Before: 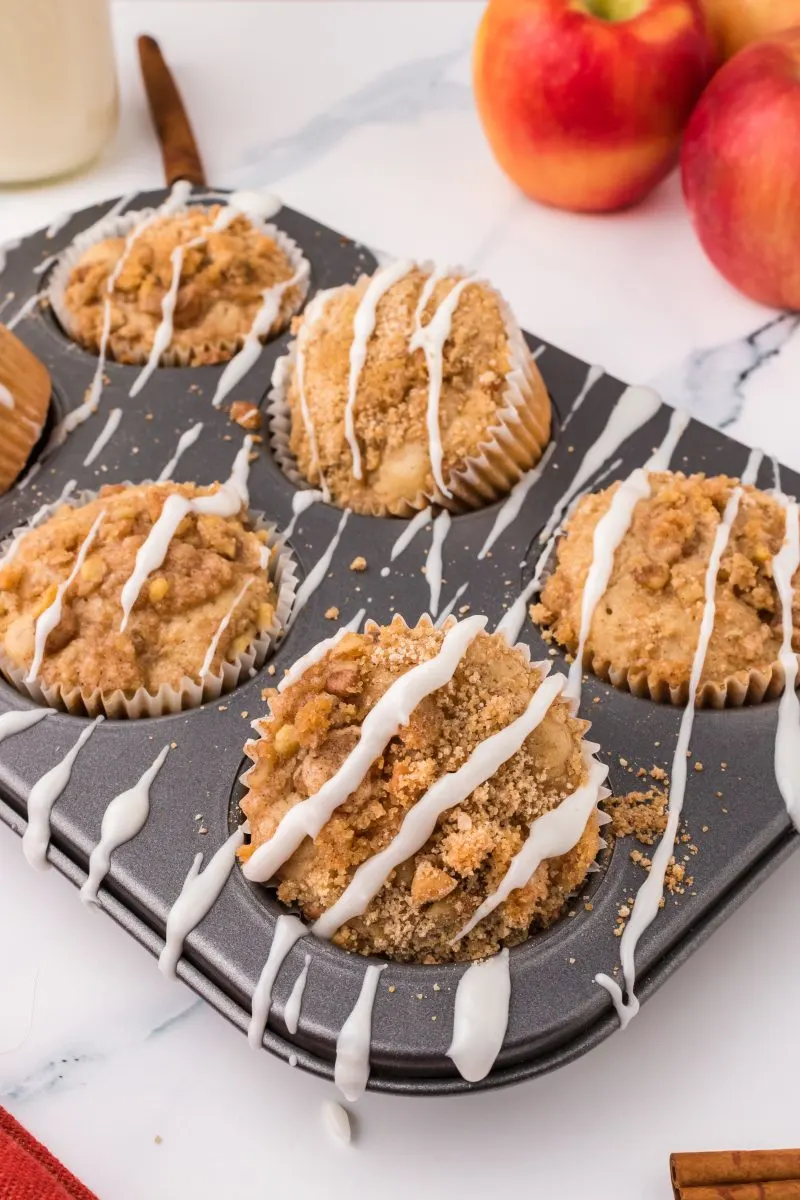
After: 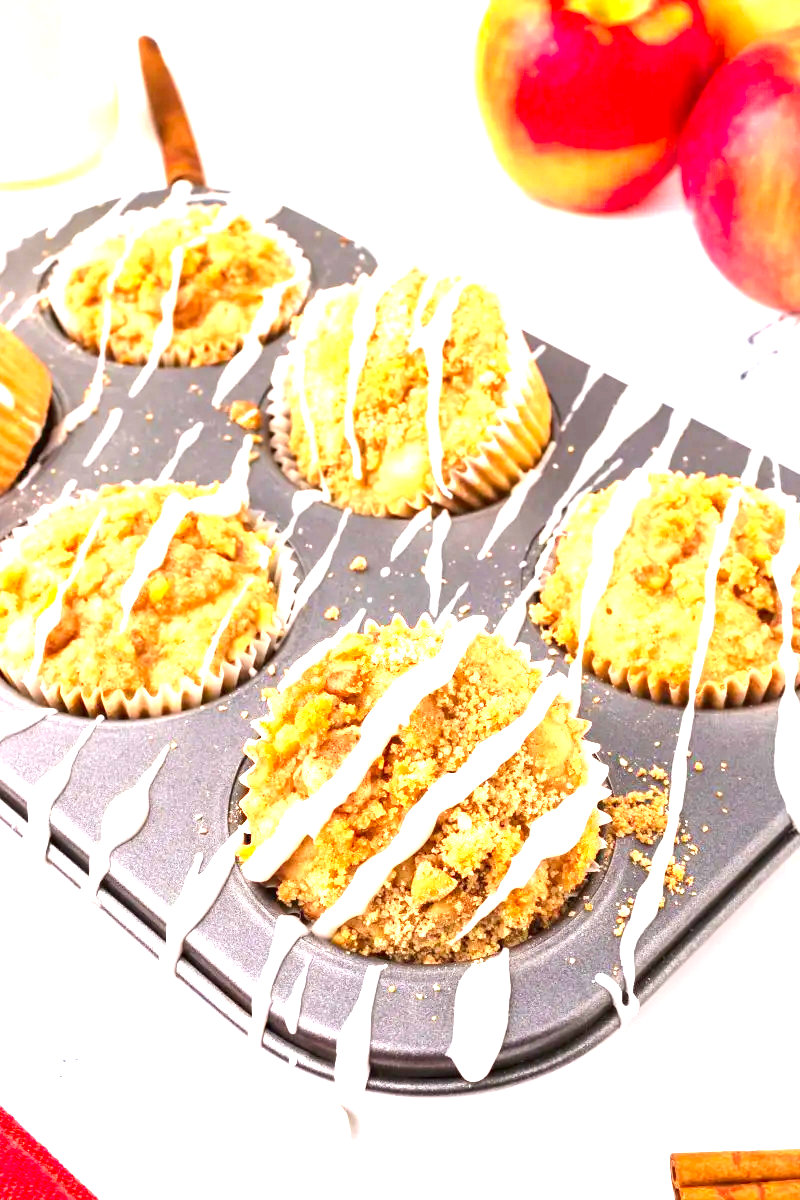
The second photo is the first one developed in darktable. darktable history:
contrast brightness saturation: contrast 0.091, saturation 0.268
exposure: black level correction 0, exposure 1.925 EV, compensate exposure bias true, compensate highlight preservation false
